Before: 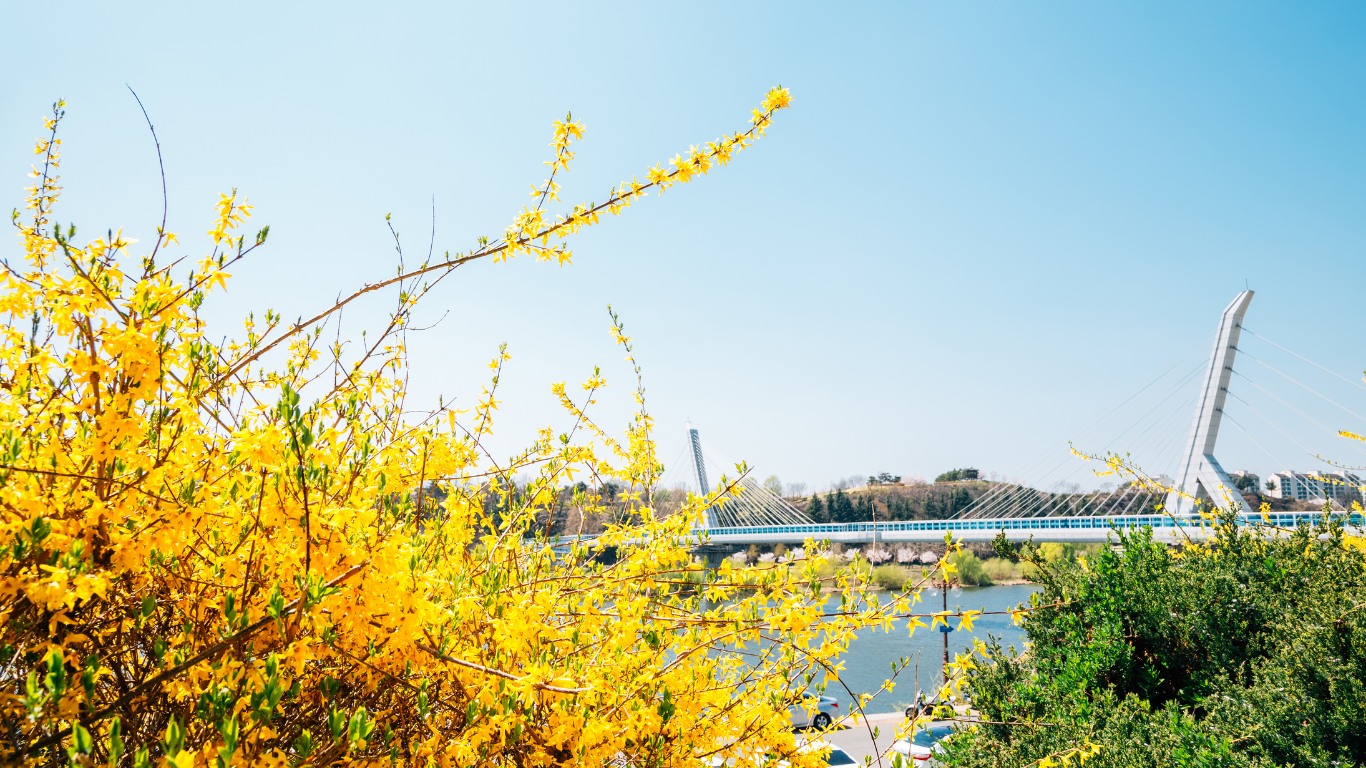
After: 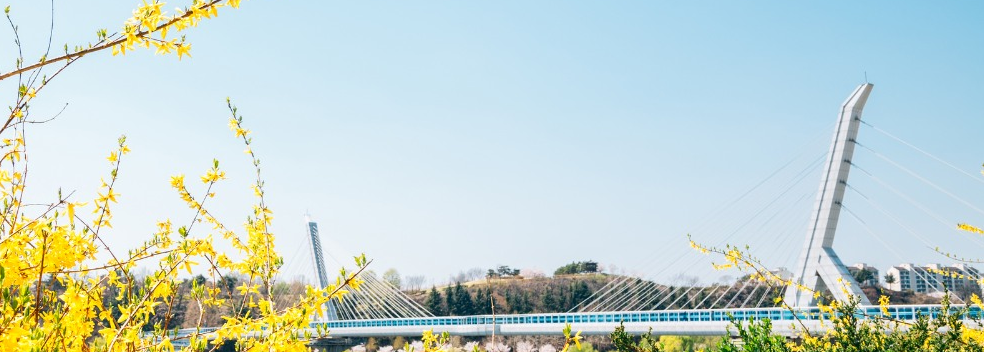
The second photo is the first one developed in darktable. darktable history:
exposure: black level correction 0.001, compensate highlight preservation false
tone equalizer: on, module defaults
crop and rotate: left 27.938%, top 27.046%, bottom 27.046%
